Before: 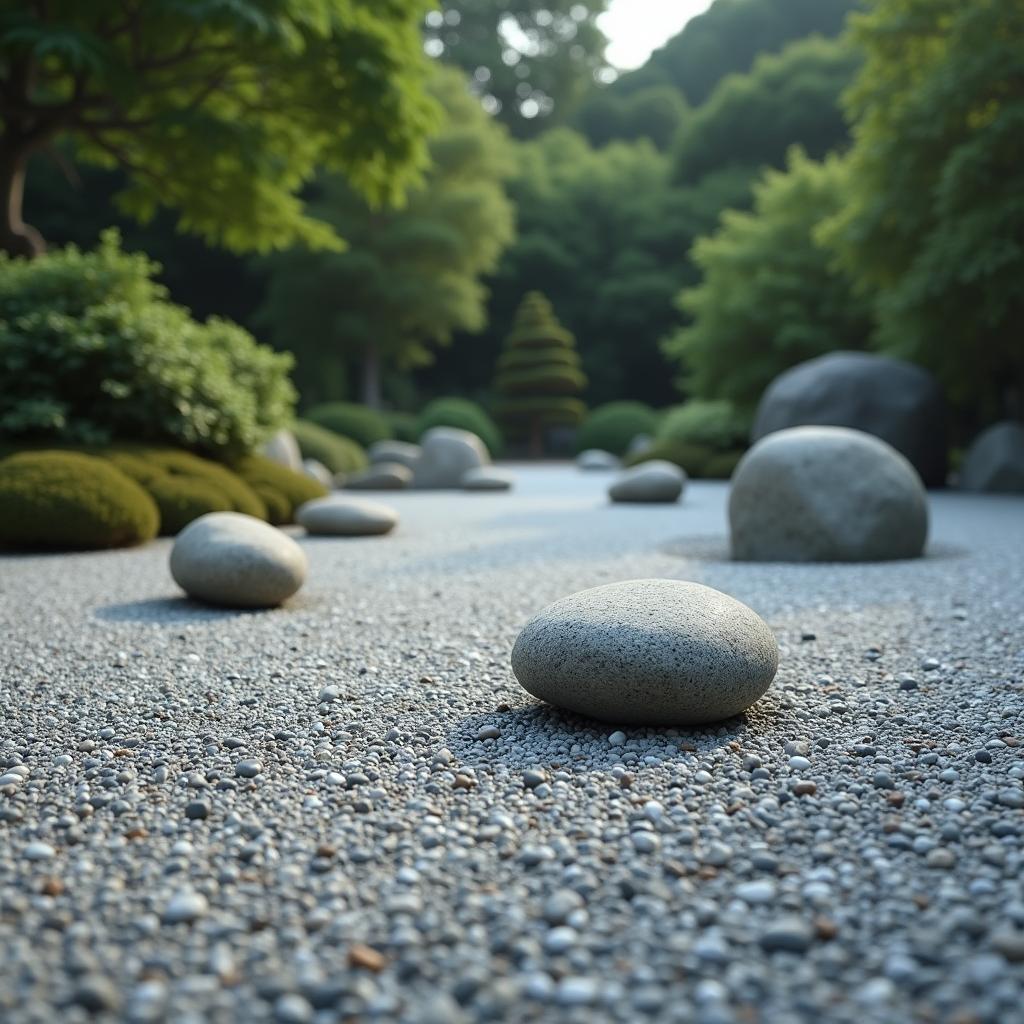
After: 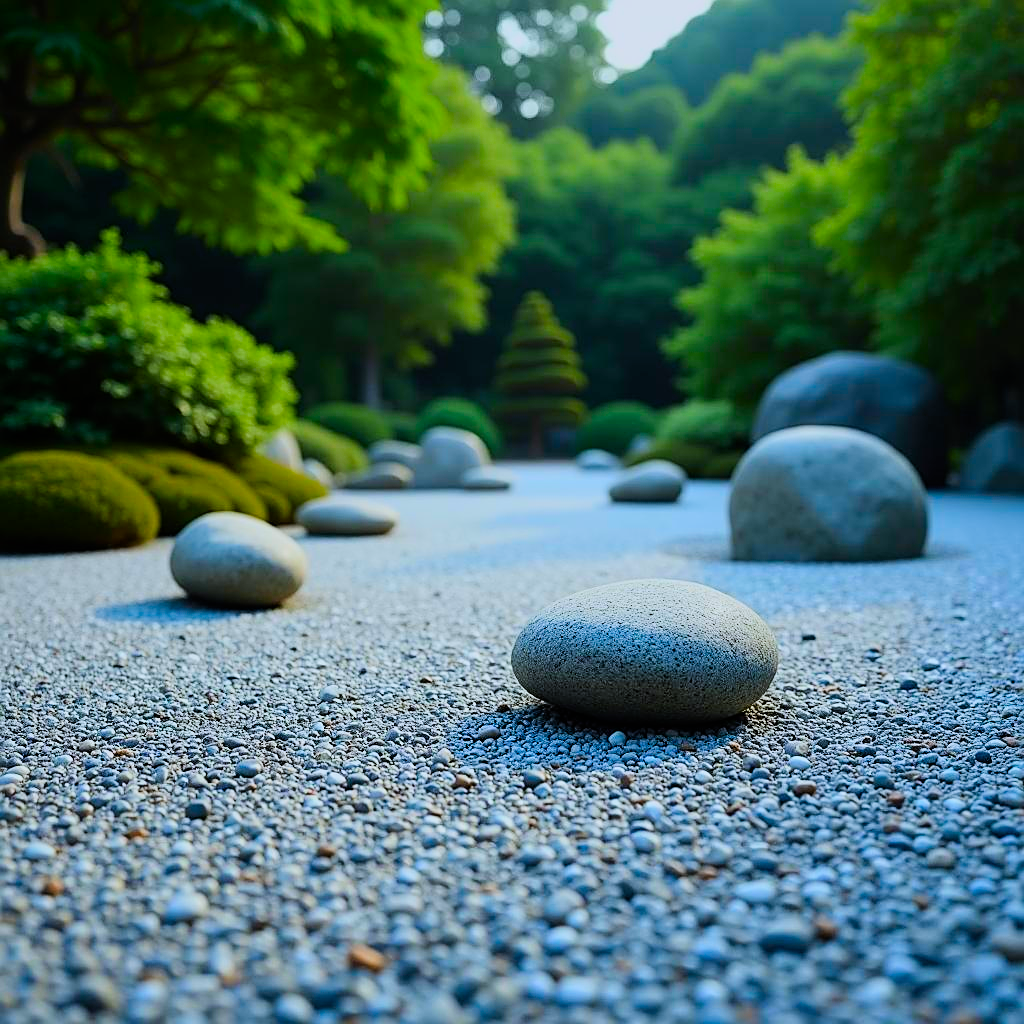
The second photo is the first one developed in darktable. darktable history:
sharpen: on, module defaults
filmic rgb: black relative exposure -7.65 EV, white relative exposure 4.56 EV, hardness 3.61
color correction: saturation 2.15
white balance: red 0.967, blue 1.049
contrast brightness saturation: contrast 0.15, brightness 0.05
